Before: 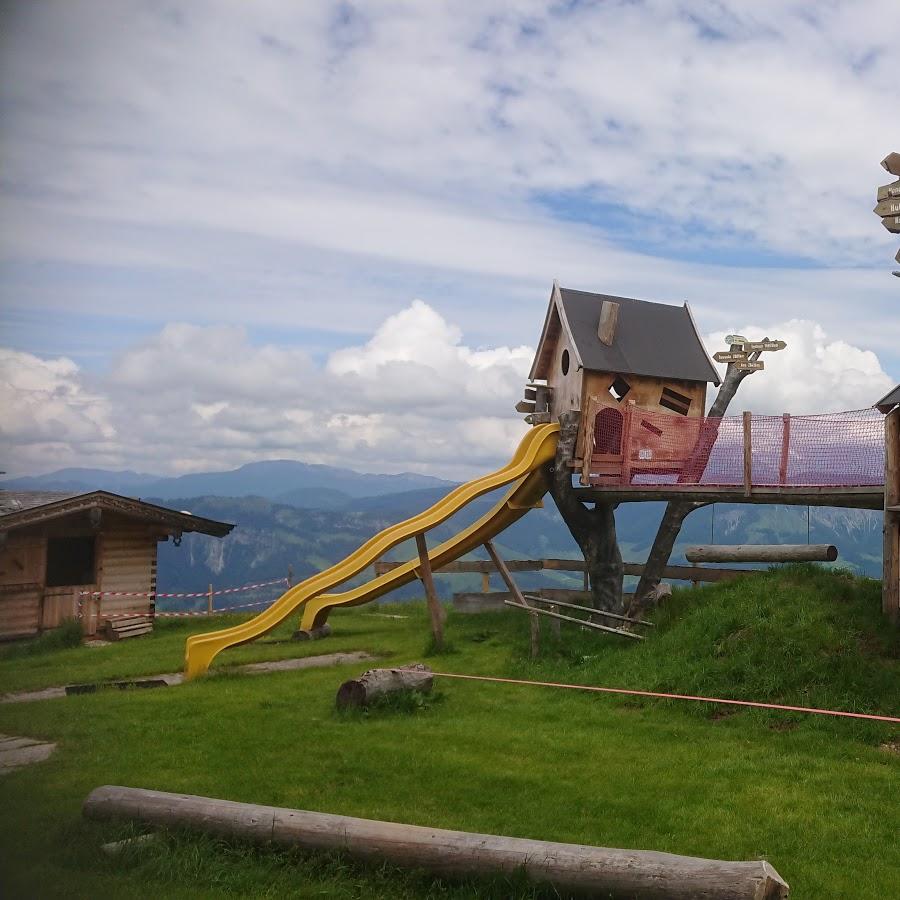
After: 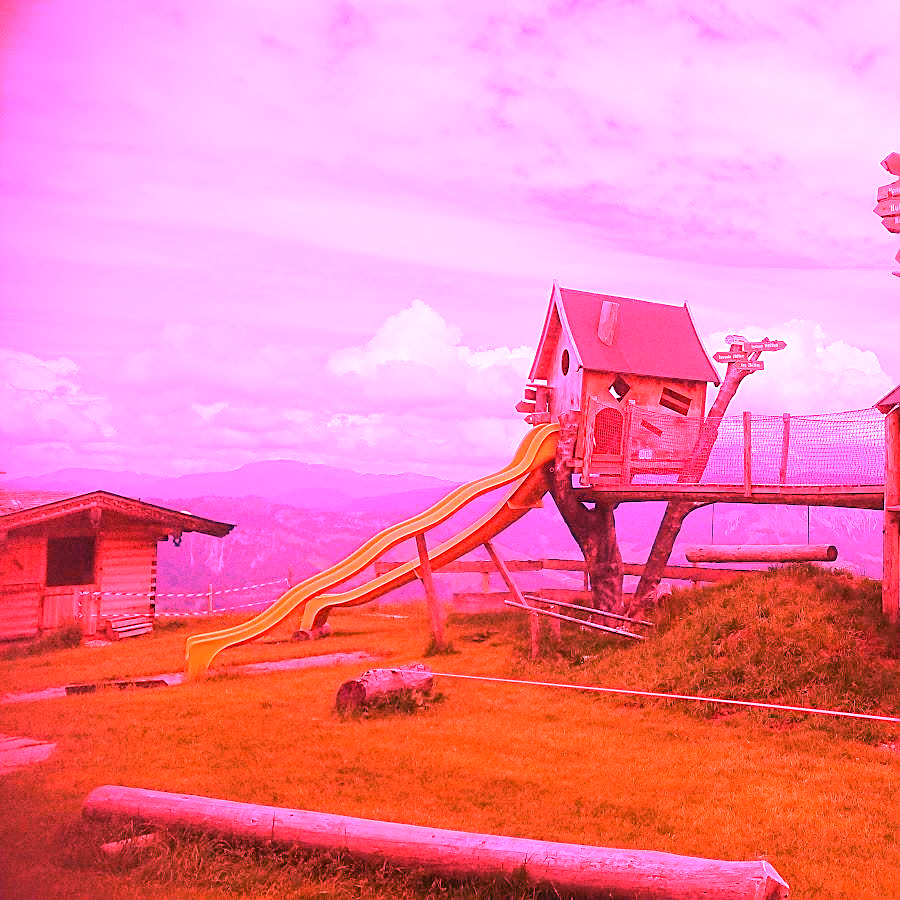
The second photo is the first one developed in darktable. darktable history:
grain: coarseness 0.09 ISO
white balance: red 4.26, blue 1.802
sharpen: amount 0.2
